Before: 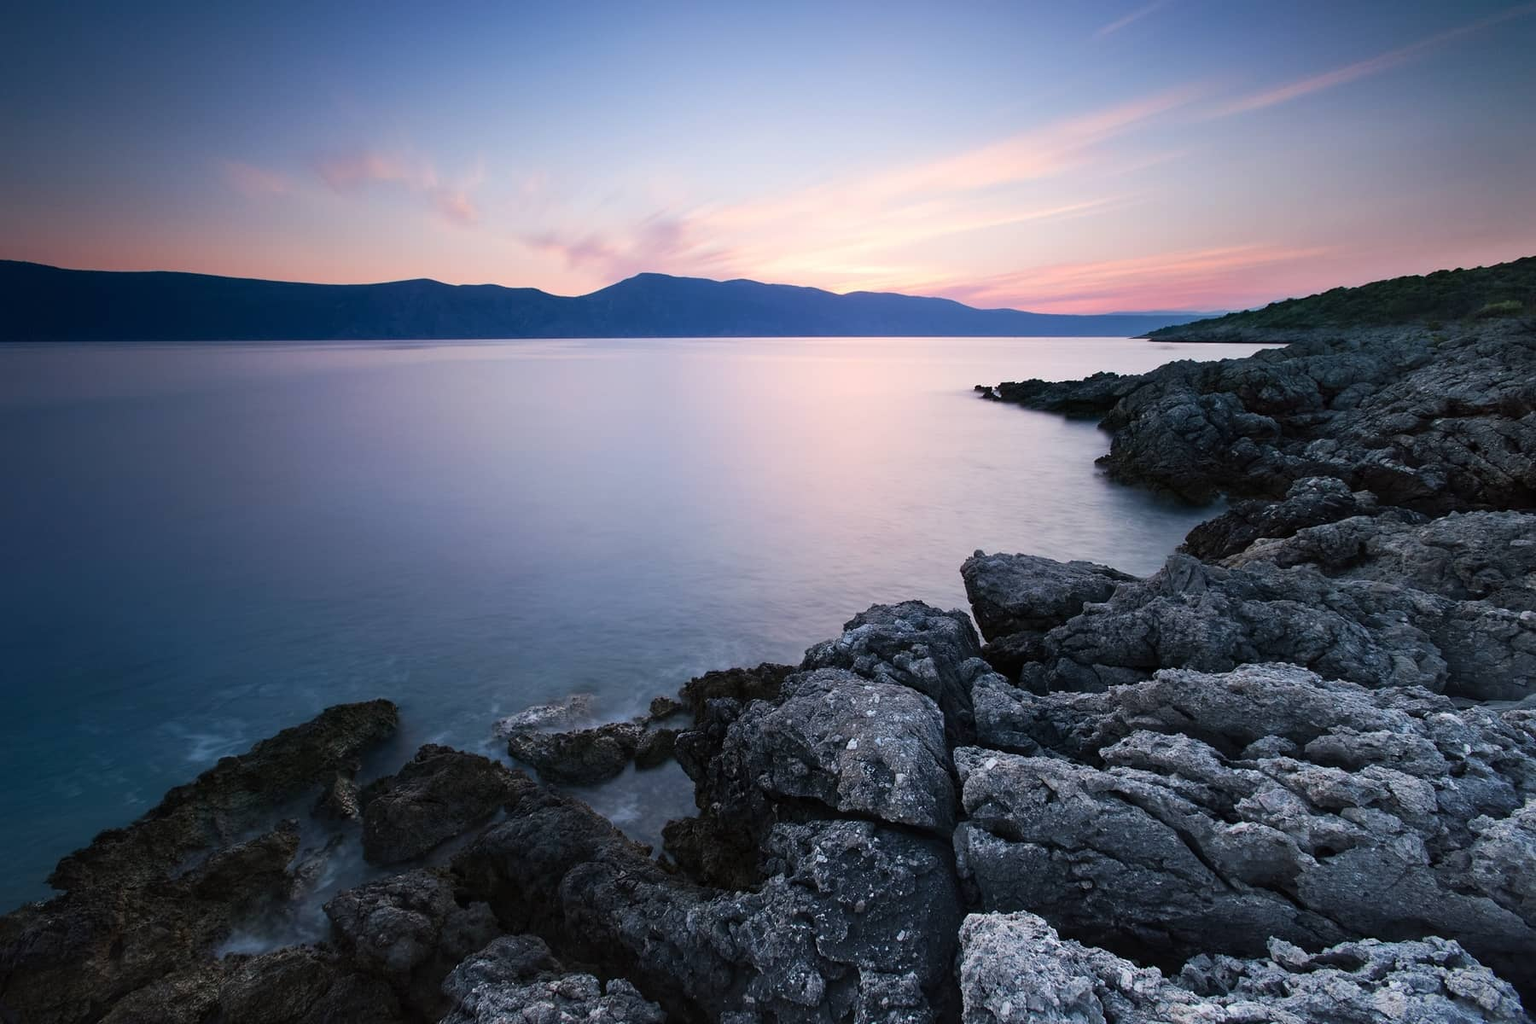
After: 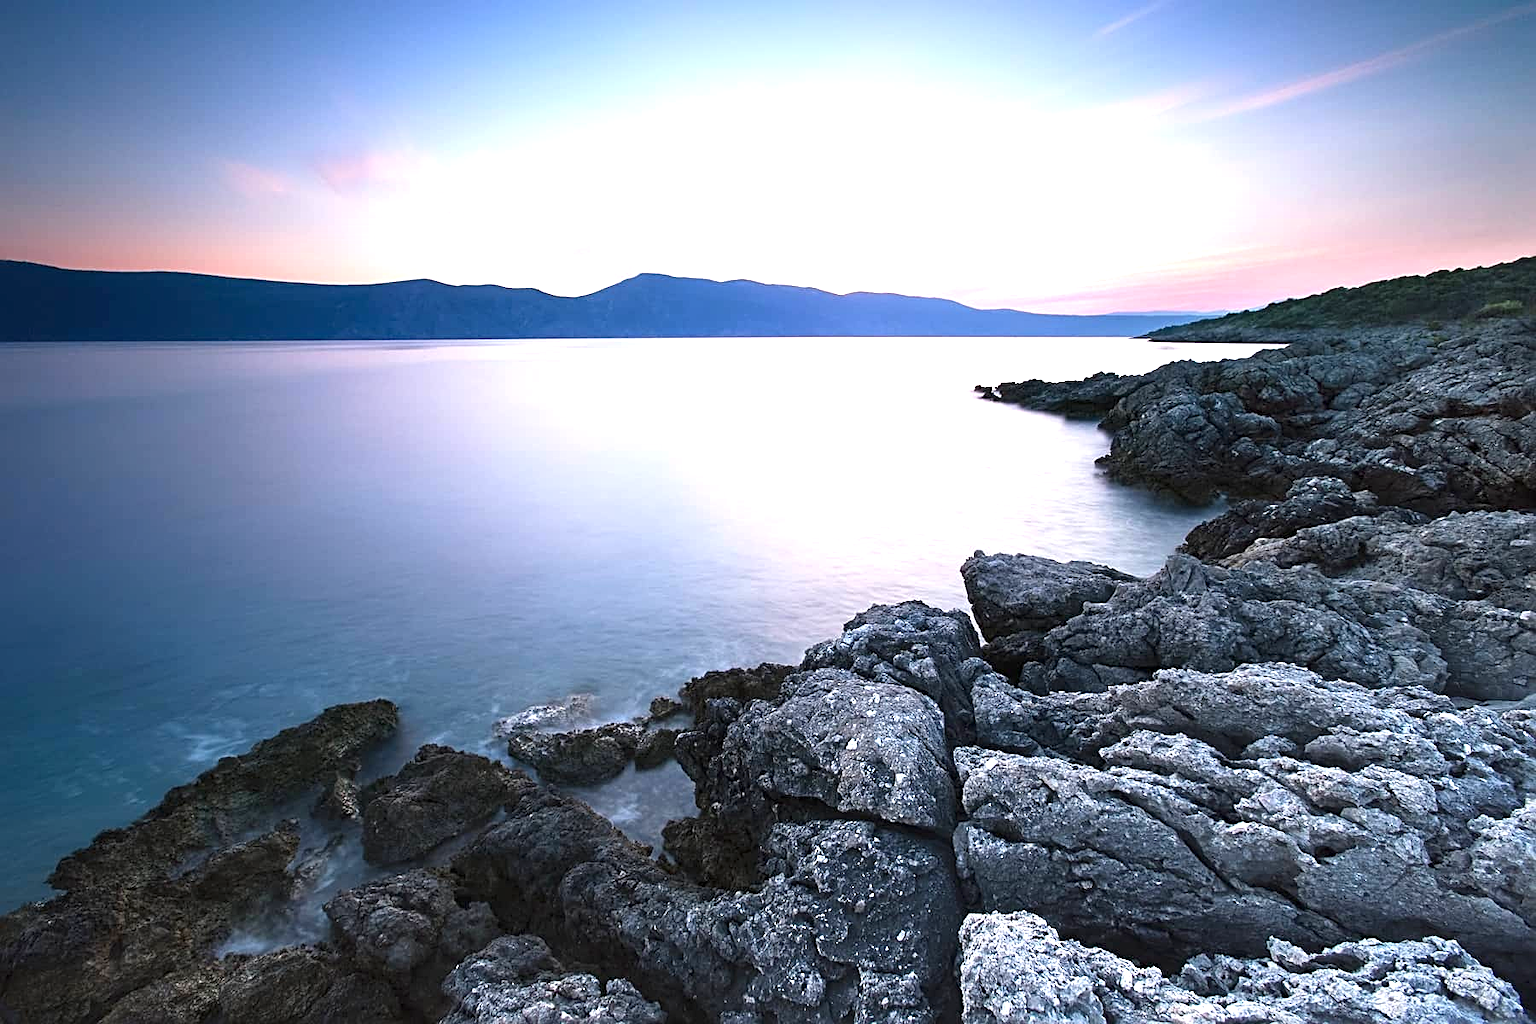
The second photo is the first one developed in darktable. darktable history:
sharpen: radius 2.767
exposure: black level correction 0, exposure 1.2 EV, compensate exposure bias true, compensate highlight preservation false
